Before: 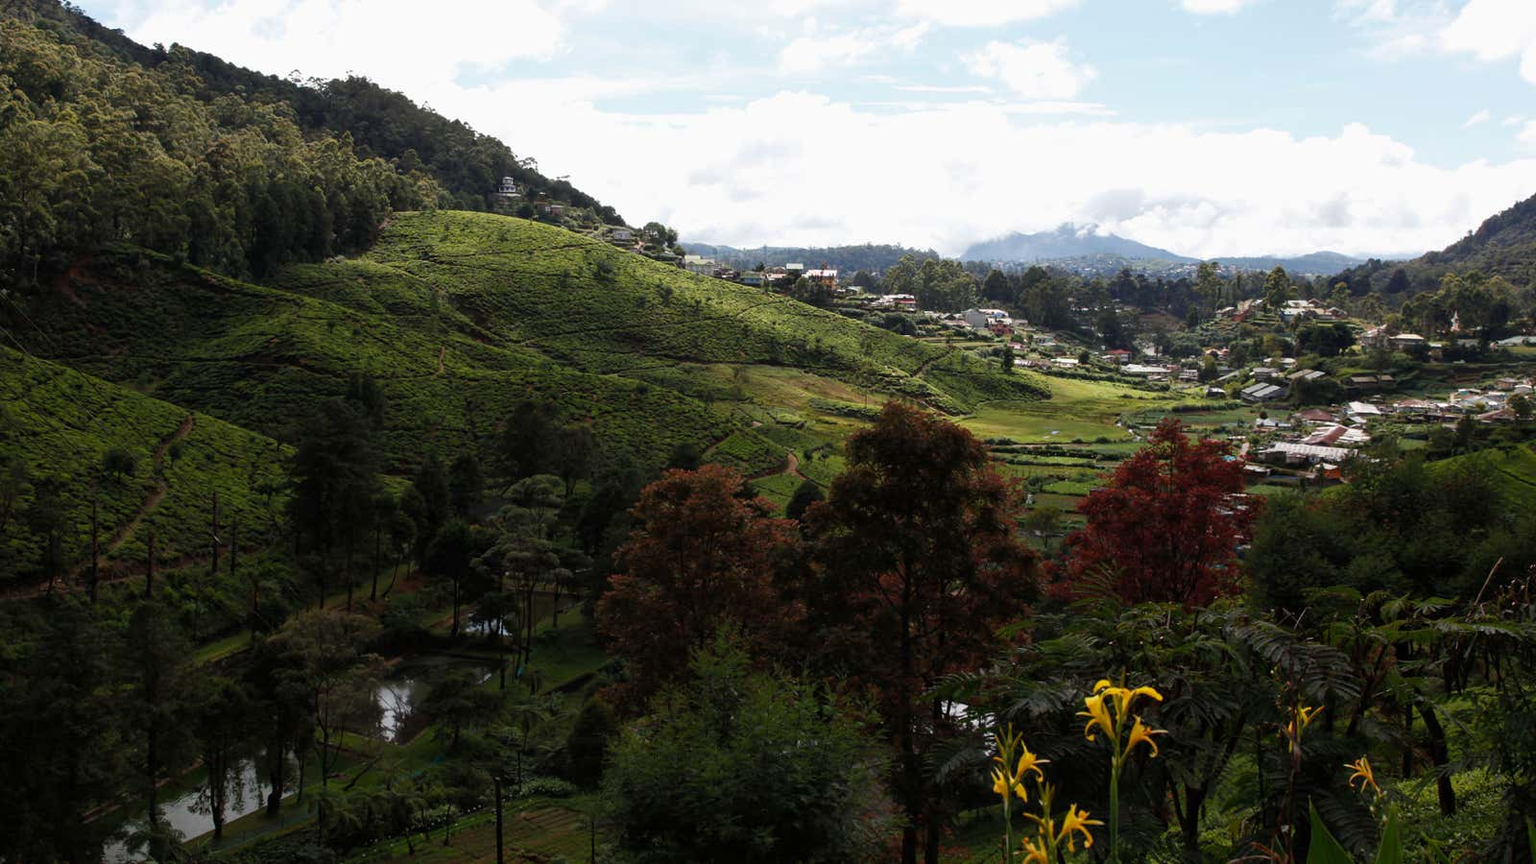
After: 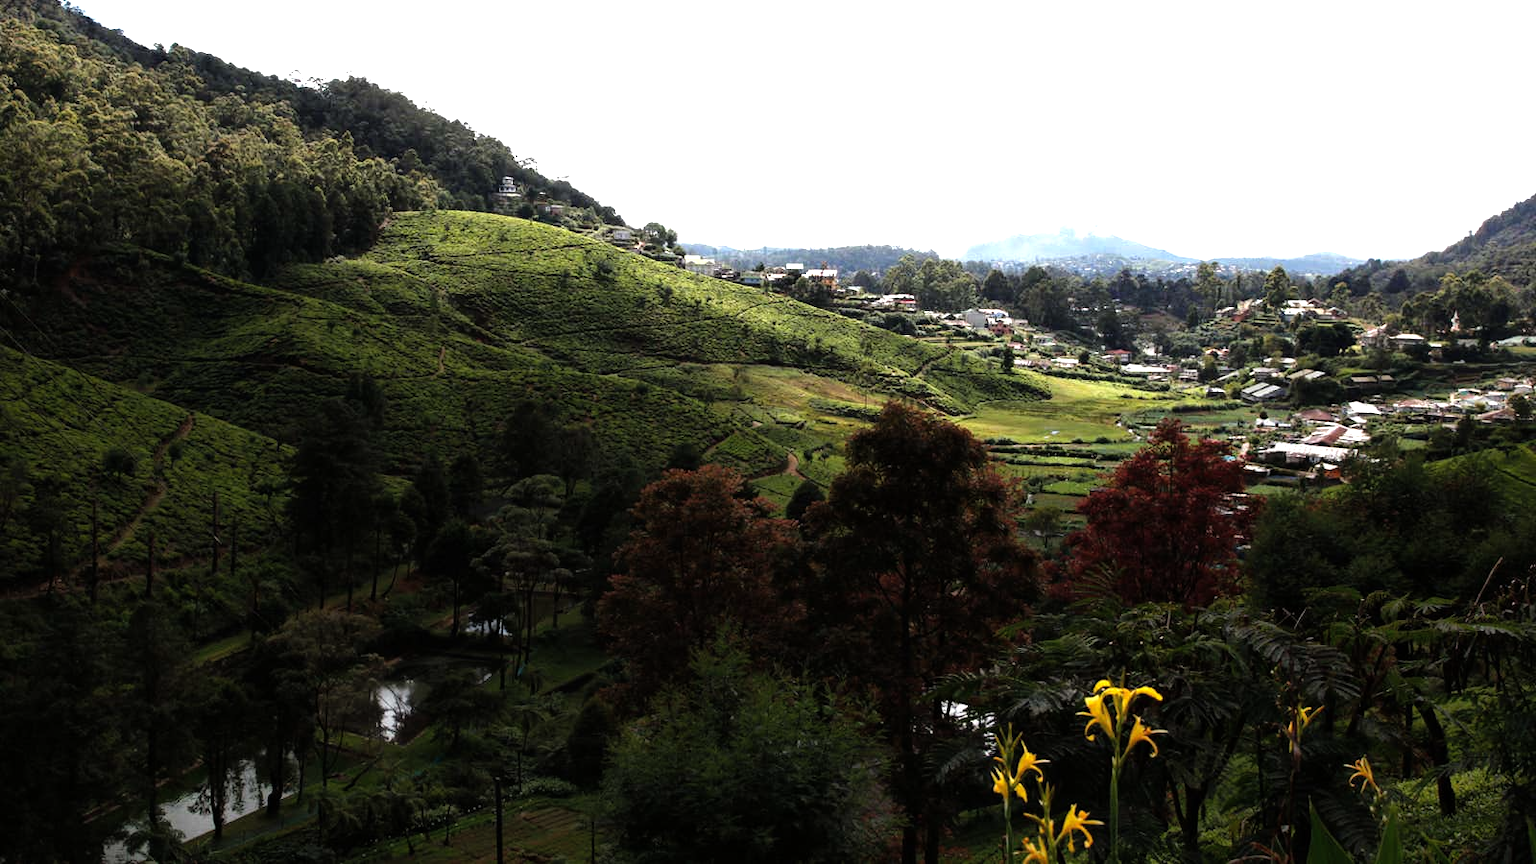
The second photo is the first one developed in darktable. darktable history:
shadows and highlights: shadows 25.66, highlights -25.39
tone equalizer: -8 EV -1.08 EV, -7 EV -1.03 EV, -6 EV -0.86 EV, -5 EV -0.61 EV, -3 EV 0.58 EV, -2 EV 0.839 EV, -1 EV 0.996 EV, +0 EV 1.08 EV, mask exposure compensation -0.497 EV
